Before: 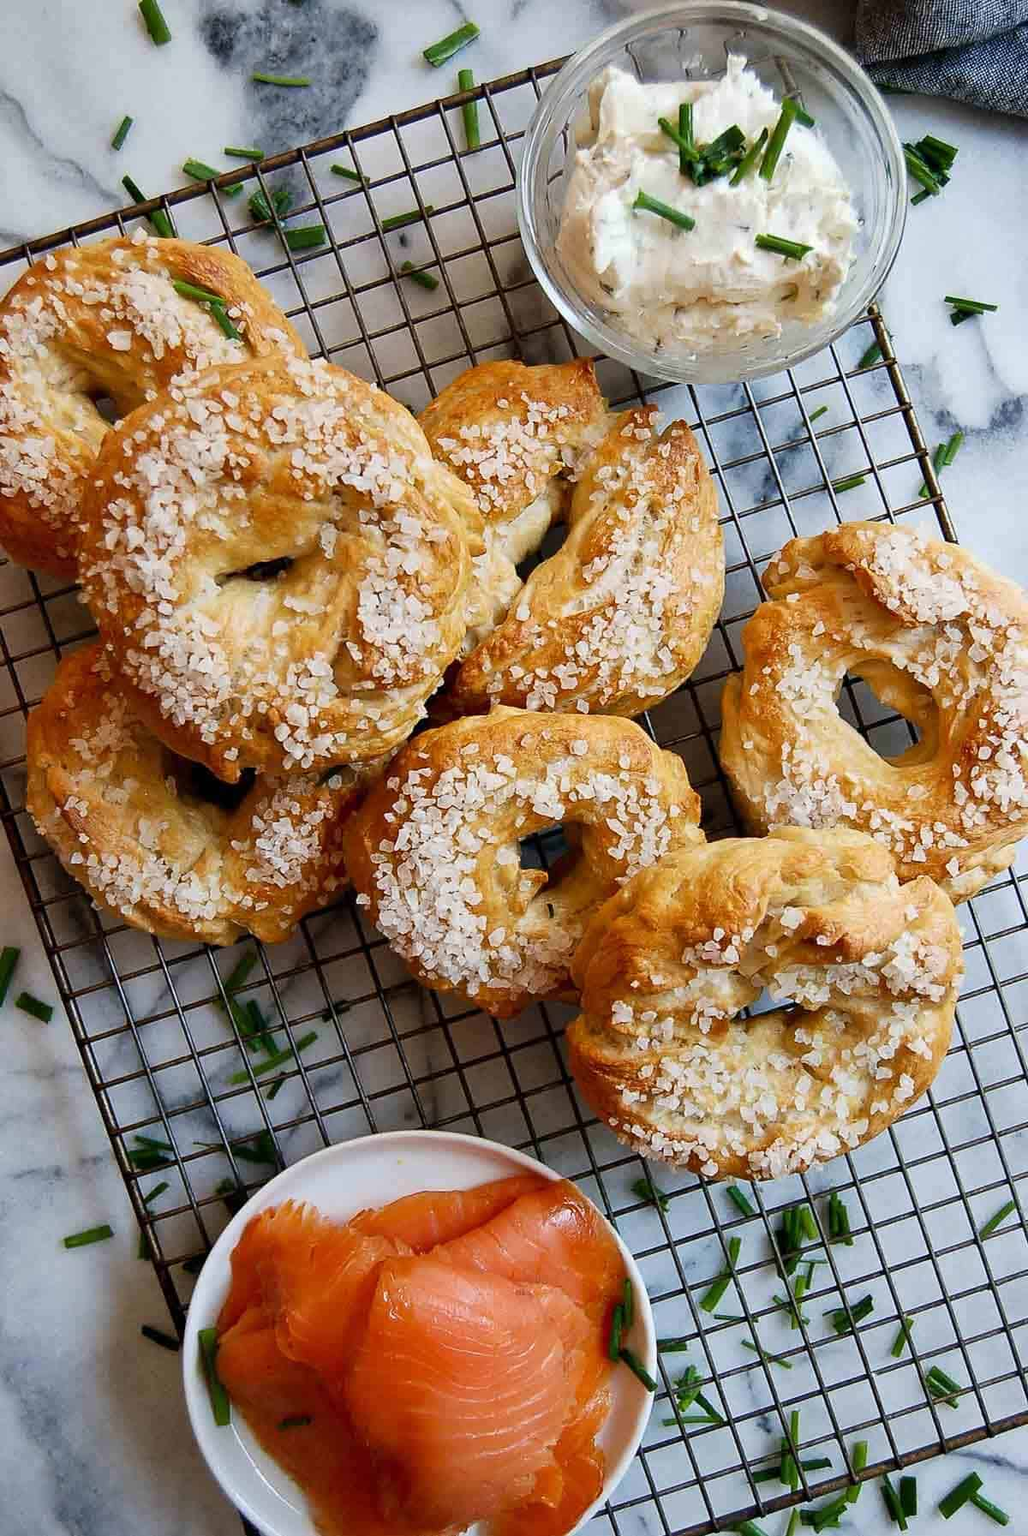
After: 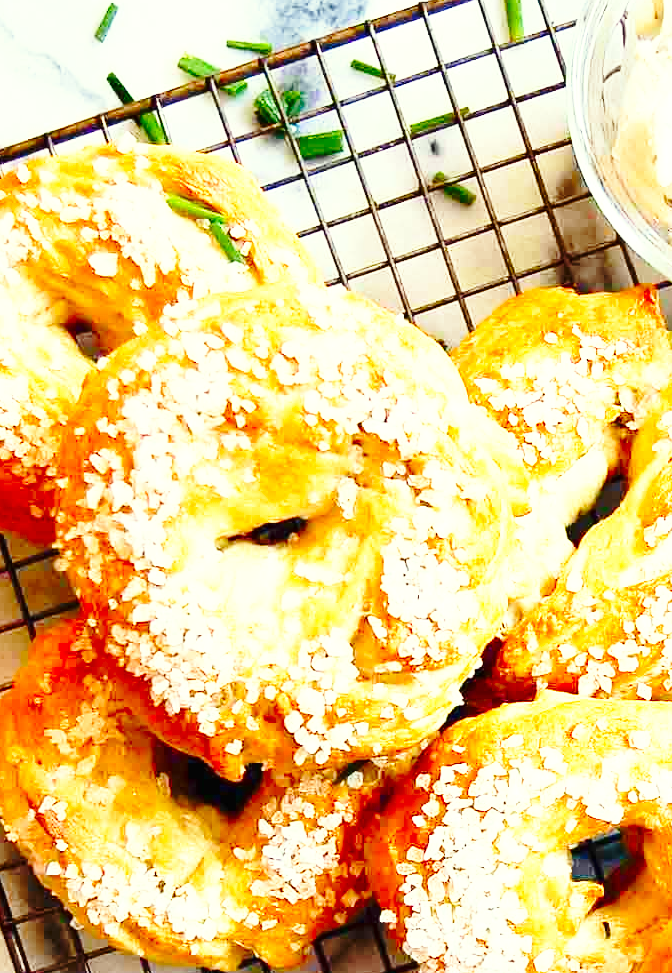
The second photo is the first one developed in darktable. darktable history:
base curve: curves: ch0 [(0, 0) (0.032, 0.037) (0.105, 0.228) (0.435, 0.76) (0.856, 0.983) (1, 1)], preserve colors none
contrast brightness saturation: contrast 0.089, saturation 0.275
color correction: highlights a* -4.29, highlights b* 6.85
exposure: black level correction 0, exposure 1.199 EV, compensate highlight preservation false
crop and rotate: left 3.029%, top 7.472%, right 40.951%, bottom 38.256%
